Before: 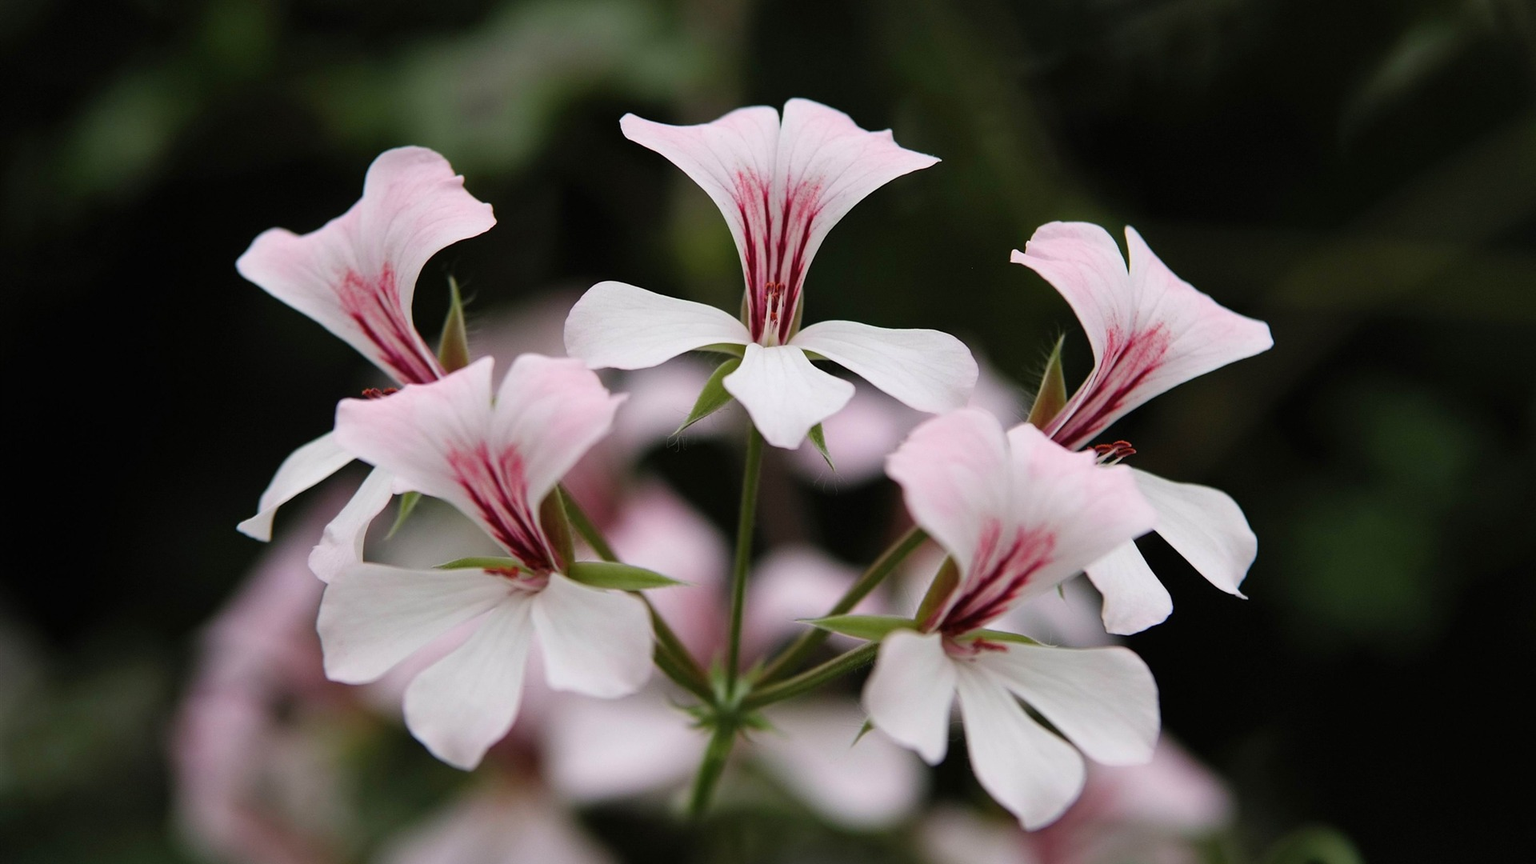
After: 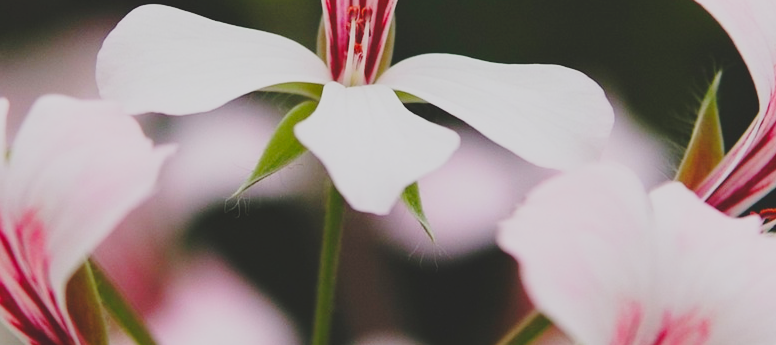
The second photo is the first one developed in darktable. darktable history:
base curve: curves: ch0 [(0, 0) (0.028, 0.03) (0.121, 0.232) (0.46, 0.748) (0.859, 0.968) (1, 1)], preserve colors none
contrast brightness saturation: contrast -0.28
crop: left 31.751%, top 32.172%, right 27.8%, bottom 35.83%
